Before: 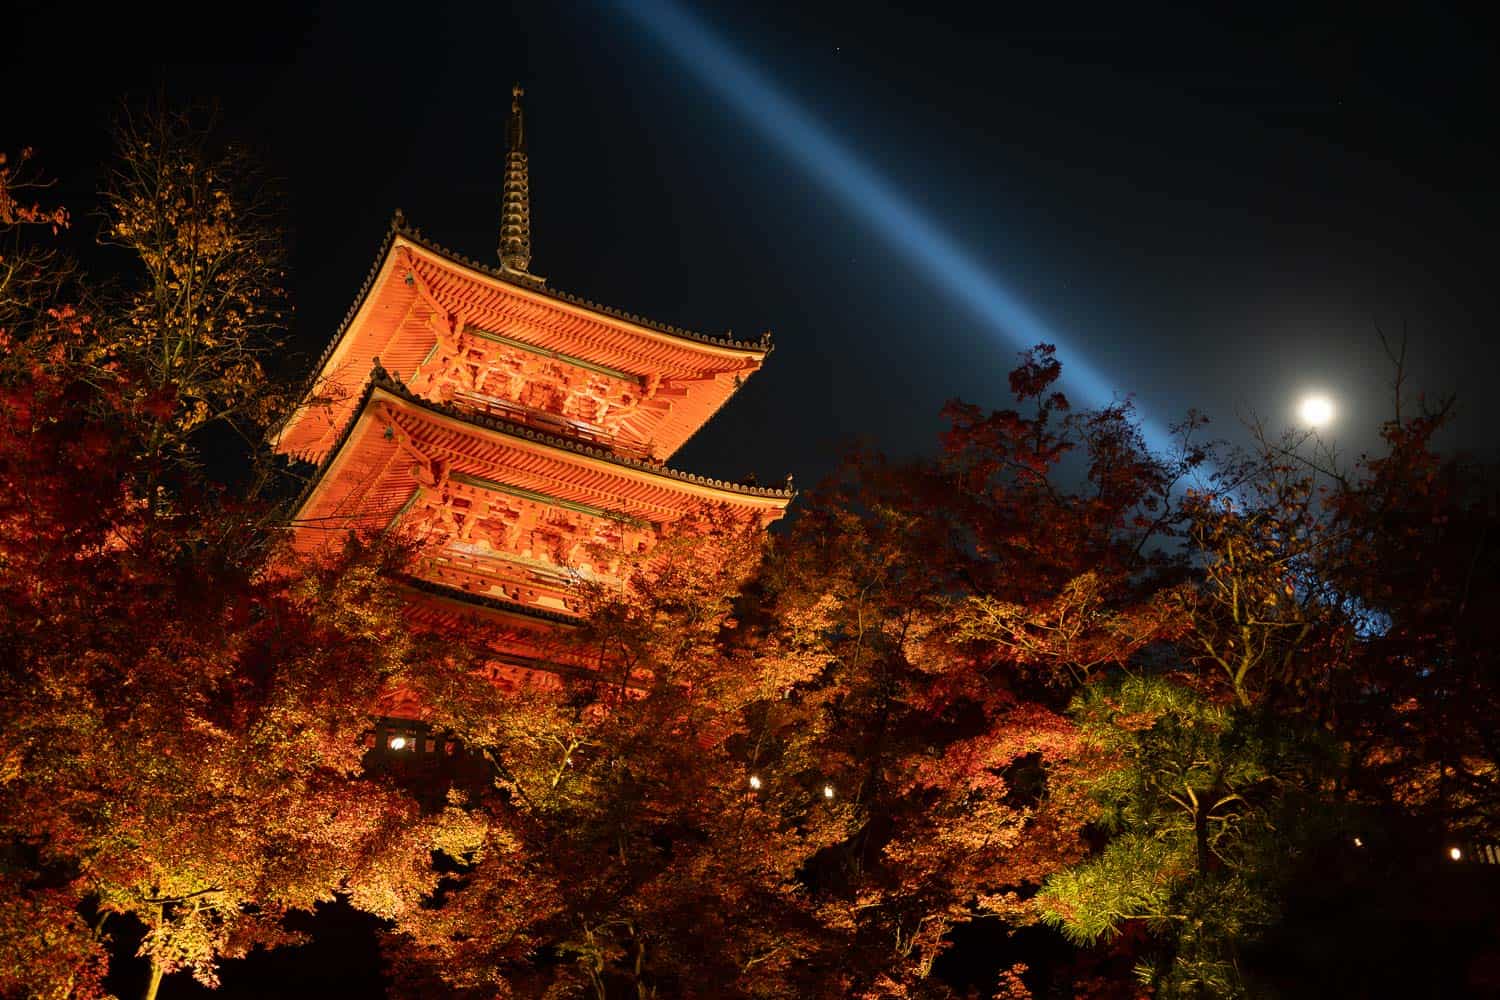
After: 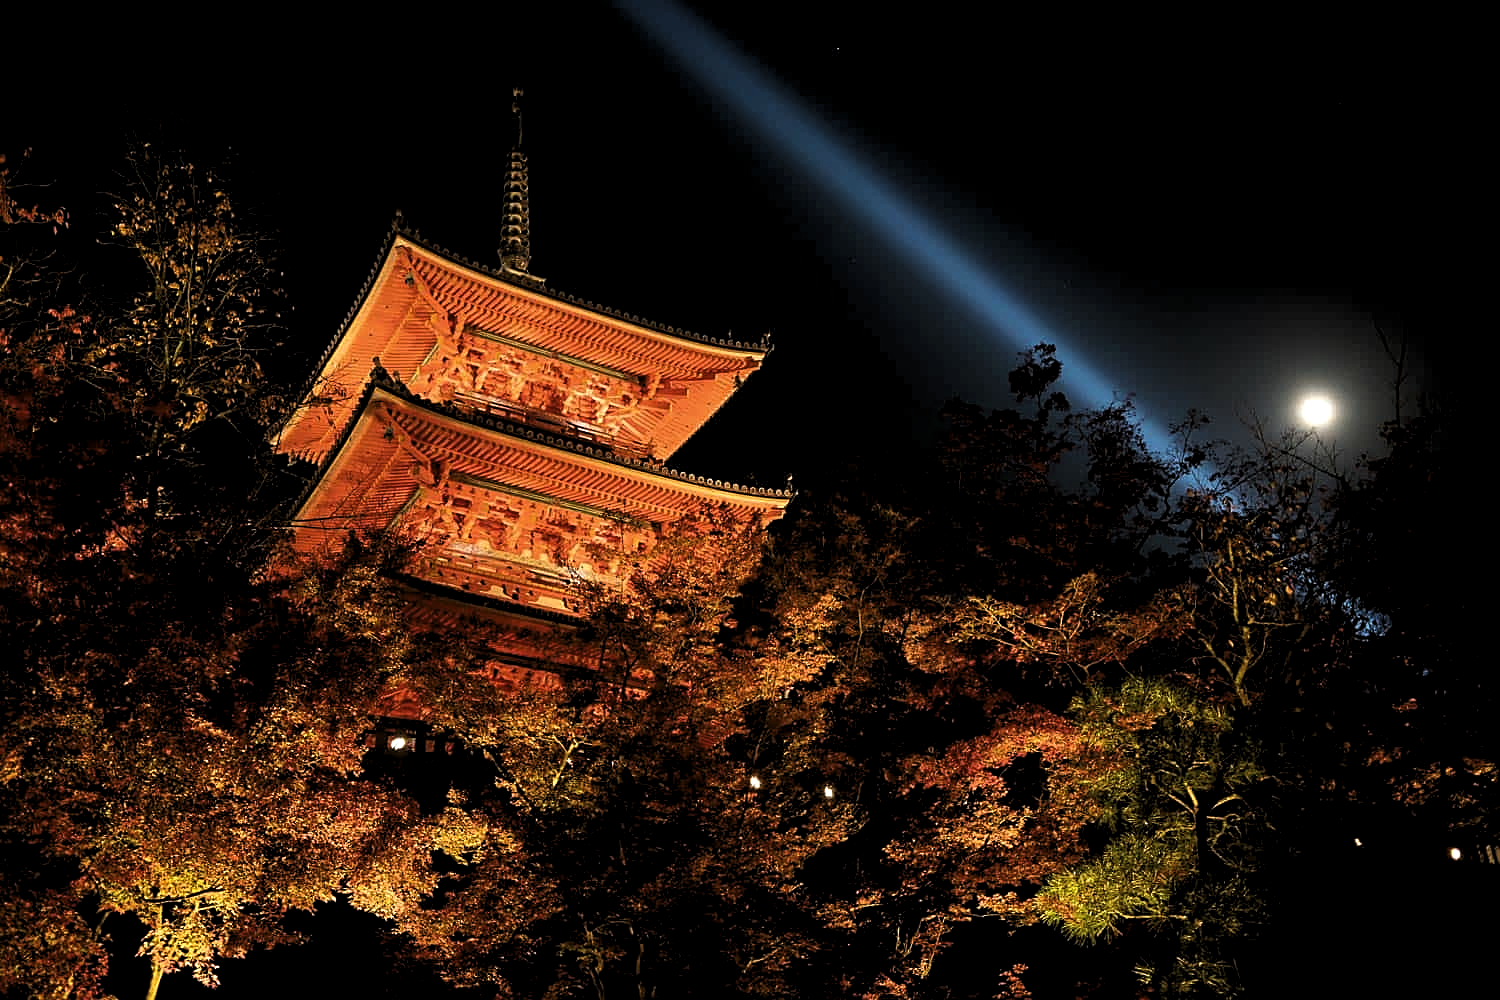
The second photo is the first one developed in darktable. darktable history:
sharpen: on, module defaults
levels: levels [0.116, 0.574, 1]
exposure: exposure 0.188 EV, compensate highlight preservation false
